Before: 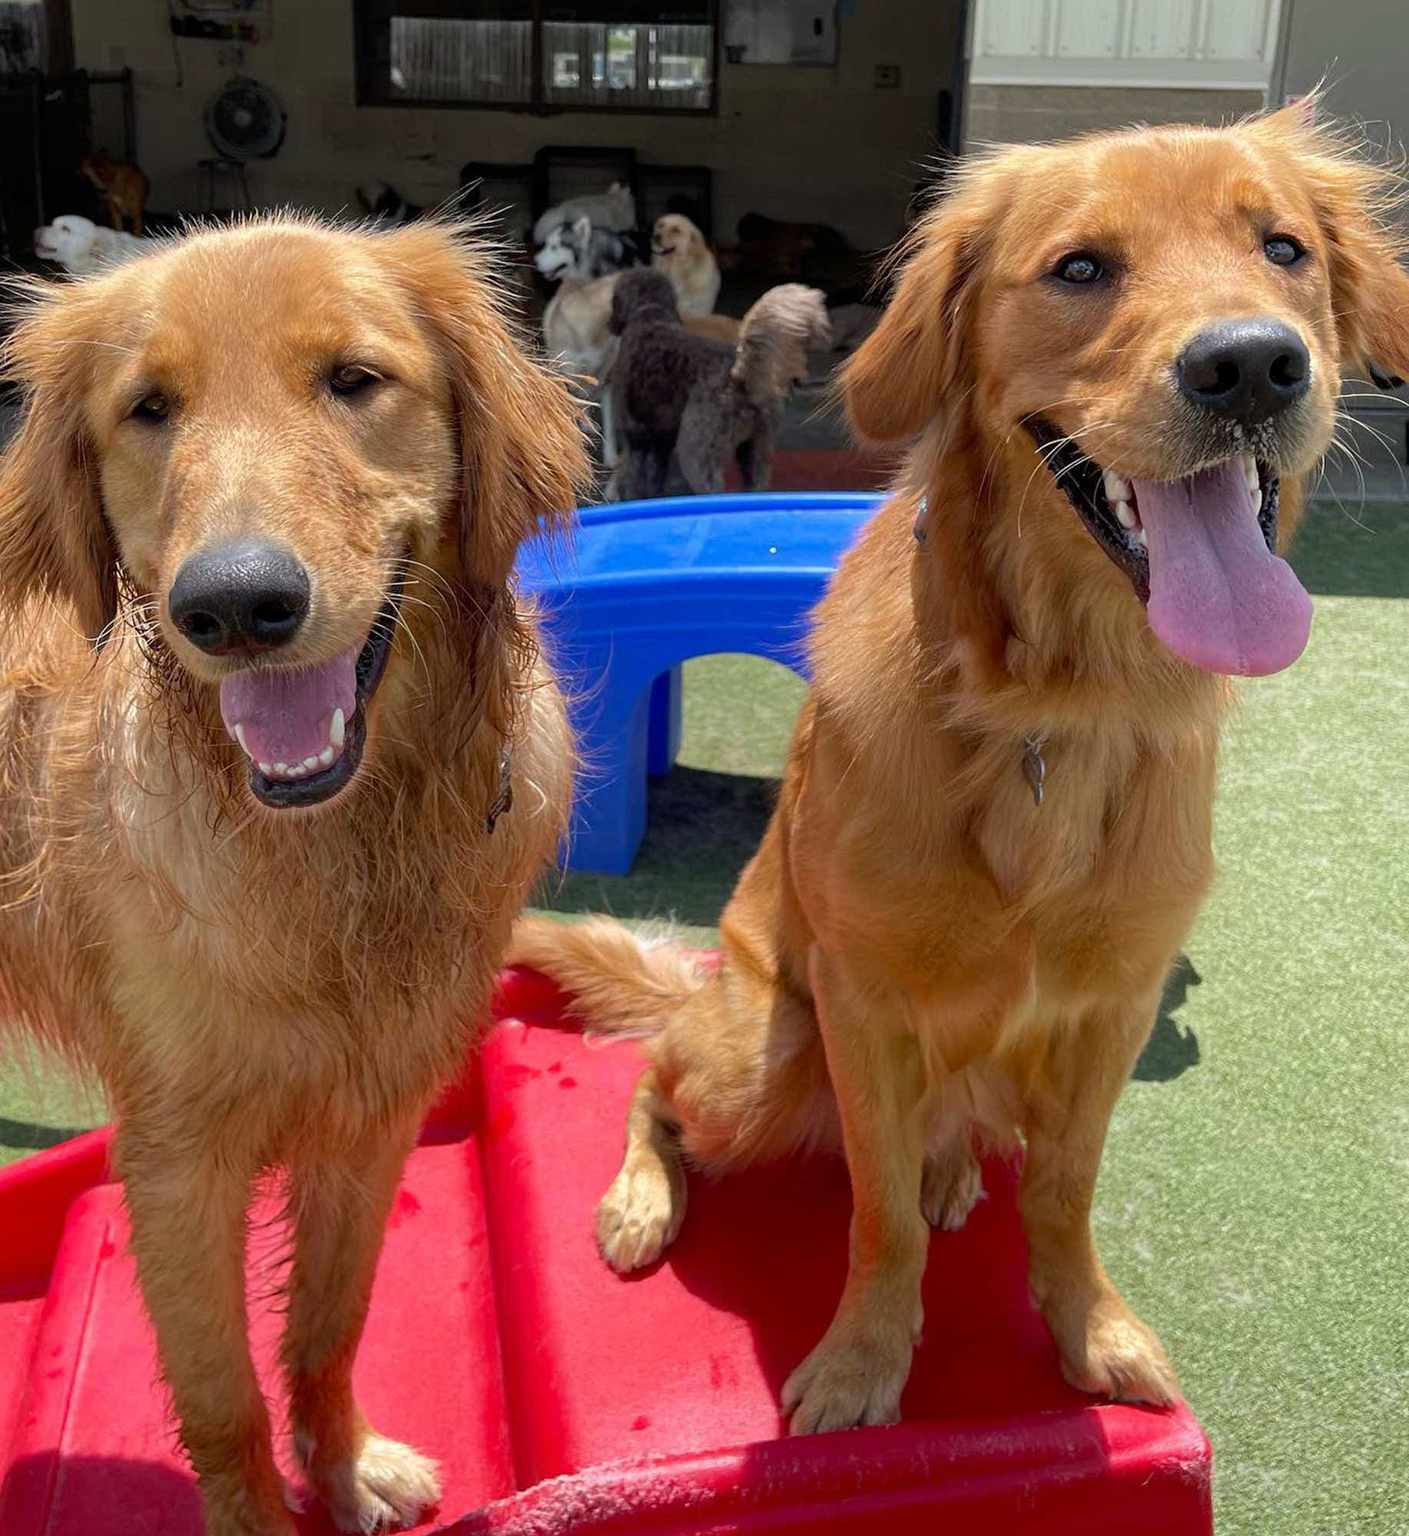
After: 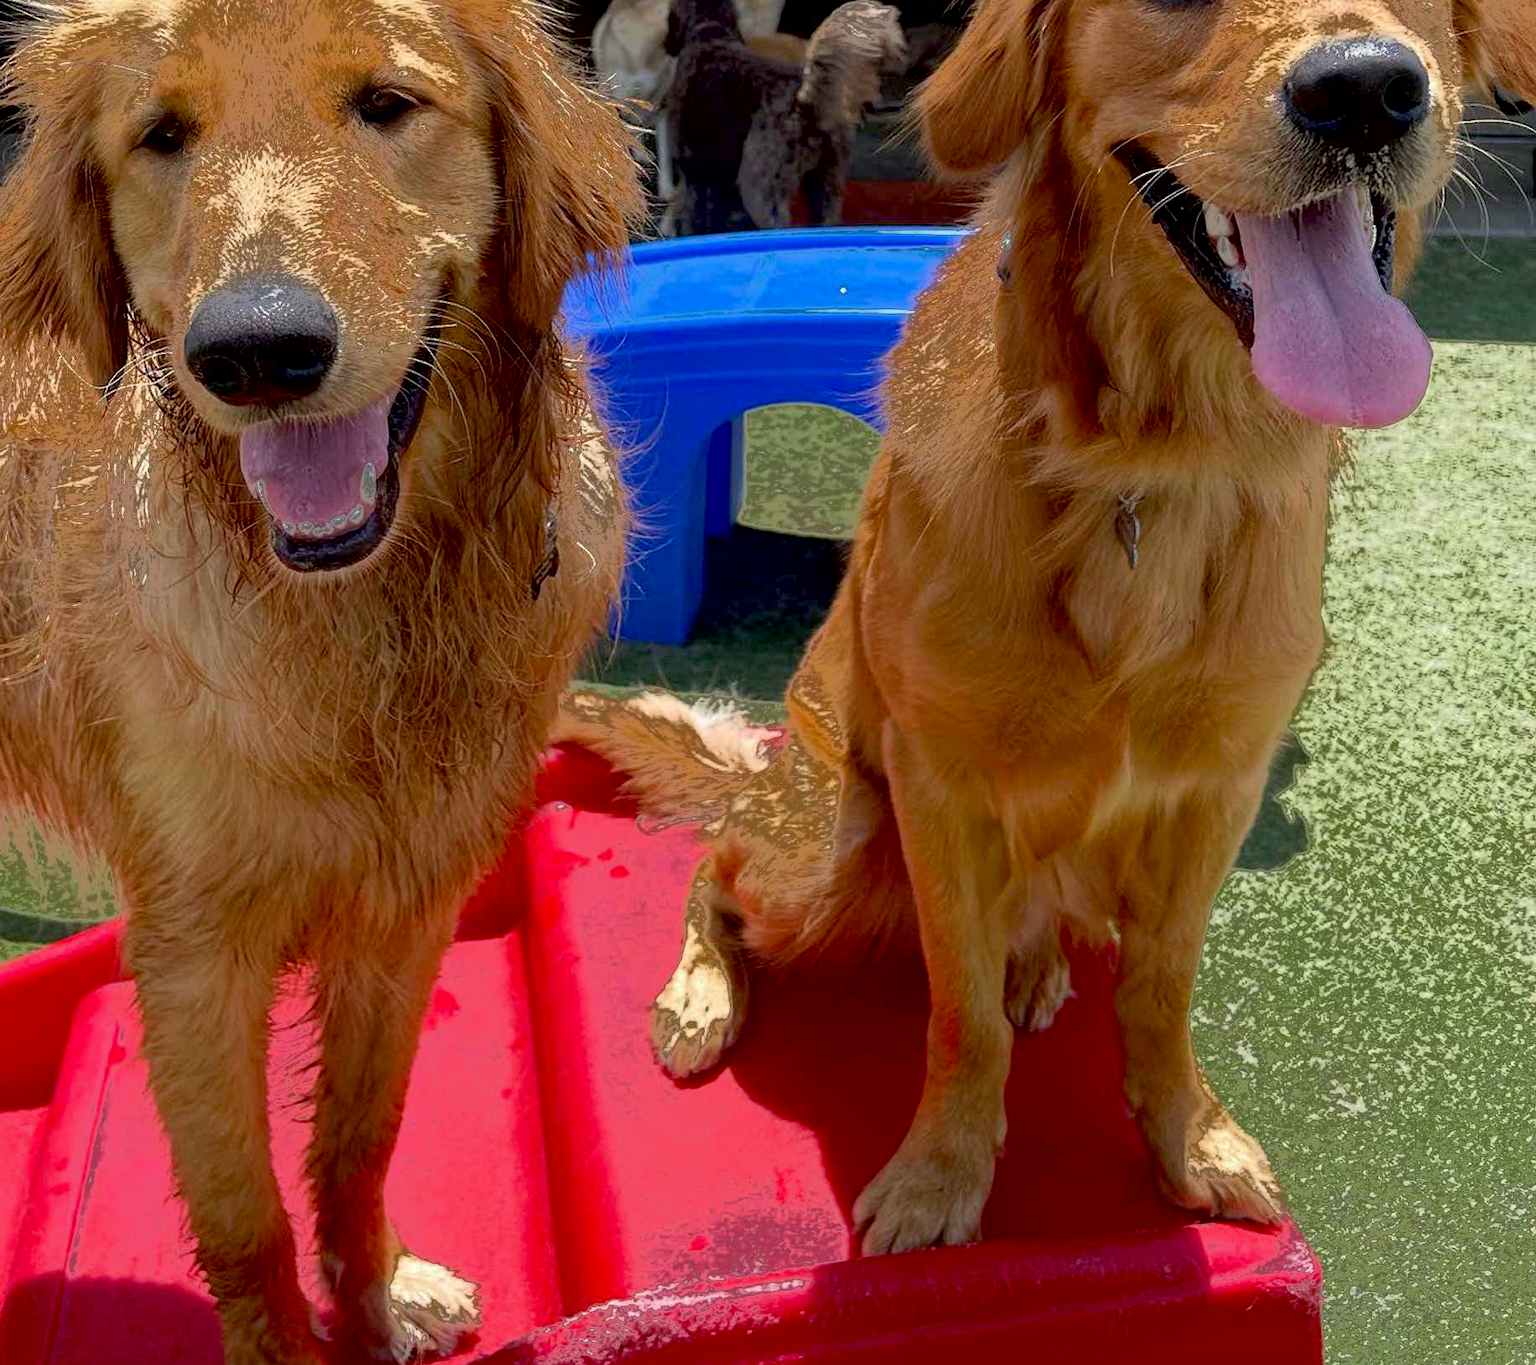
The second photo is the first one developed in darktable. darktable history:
exposure: black level correction 0.016, exposure -0.009 EV, compensate highlight preservation false
fill light: exposure -0.73 EV, center 0.69, width 2.2
crop and rotate: top 18.507%
